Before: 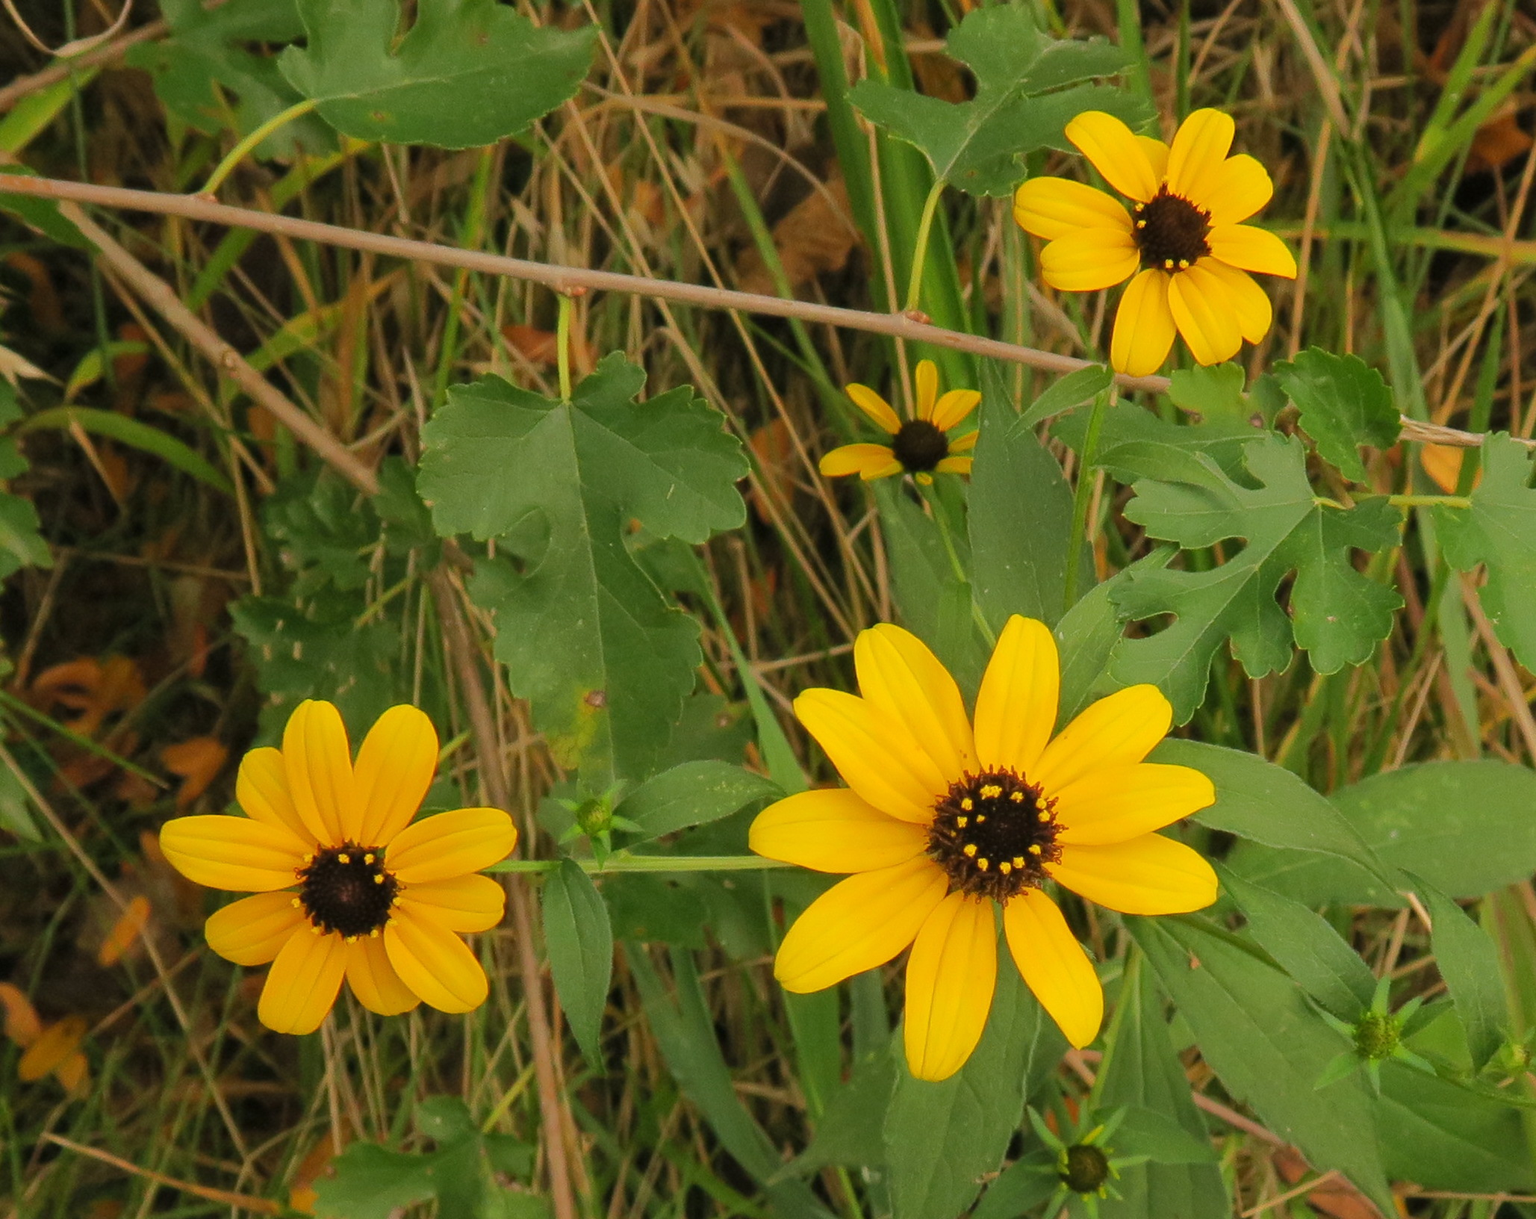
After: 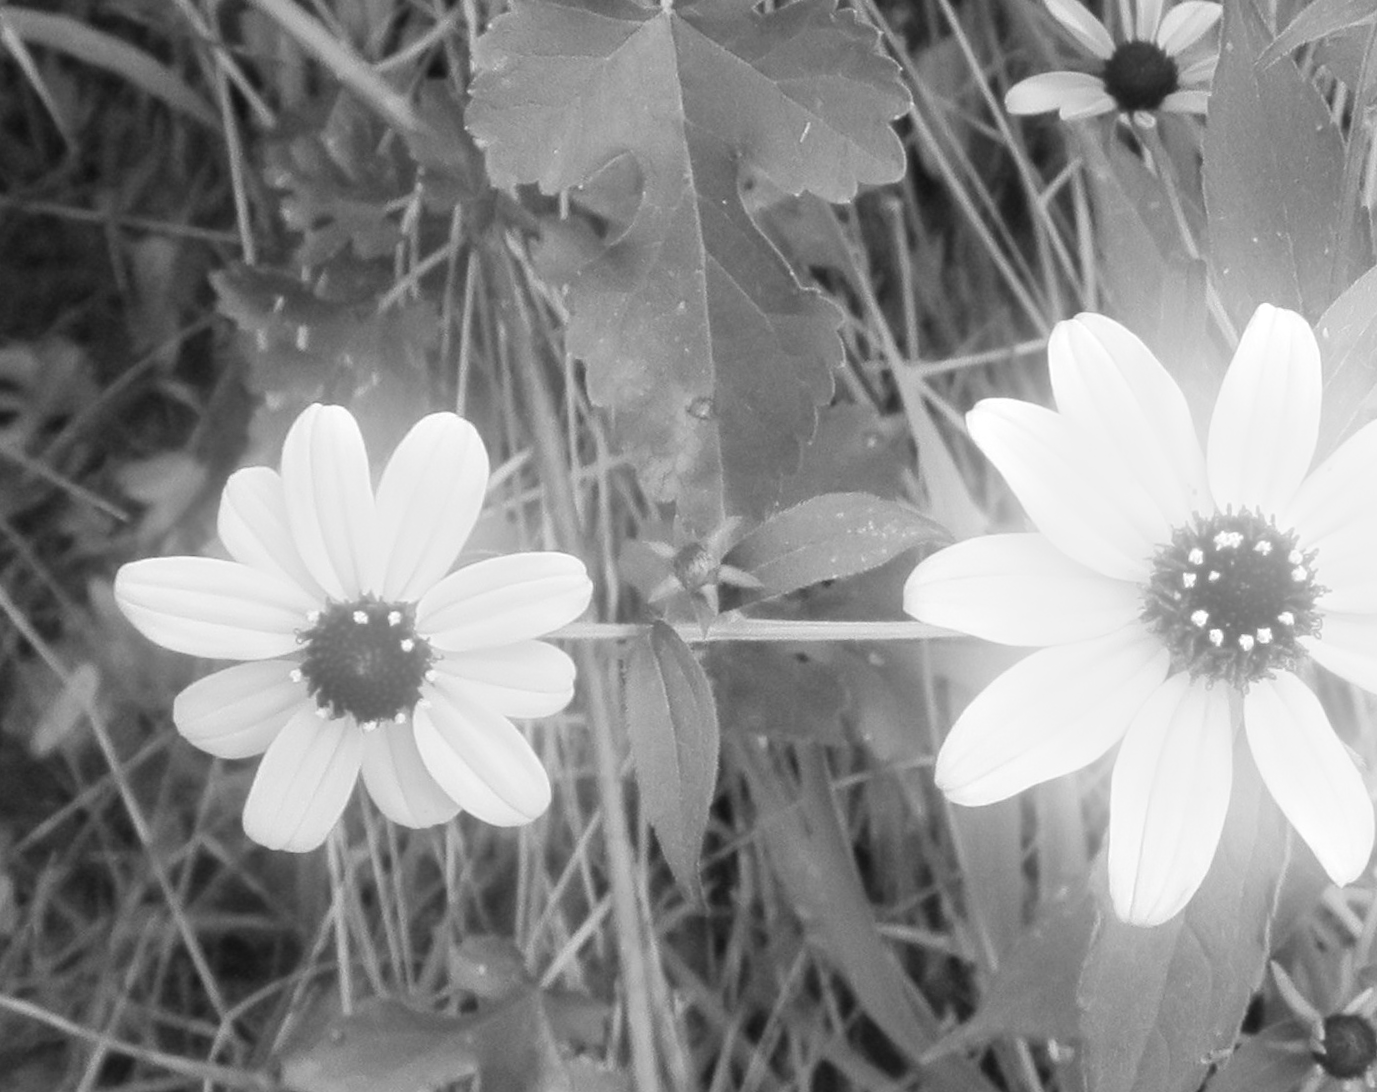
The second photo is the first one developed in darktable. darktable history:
exposure: black level correction 0, exposure 0.9 EV, compensate highlight preservation false
bloom: size 16%, threshold 98%, strength 20%
monochrome: on, module defaults
crop and rotate: angle -0.82°, left 3.85%, top 31.828%, right 27.992%
